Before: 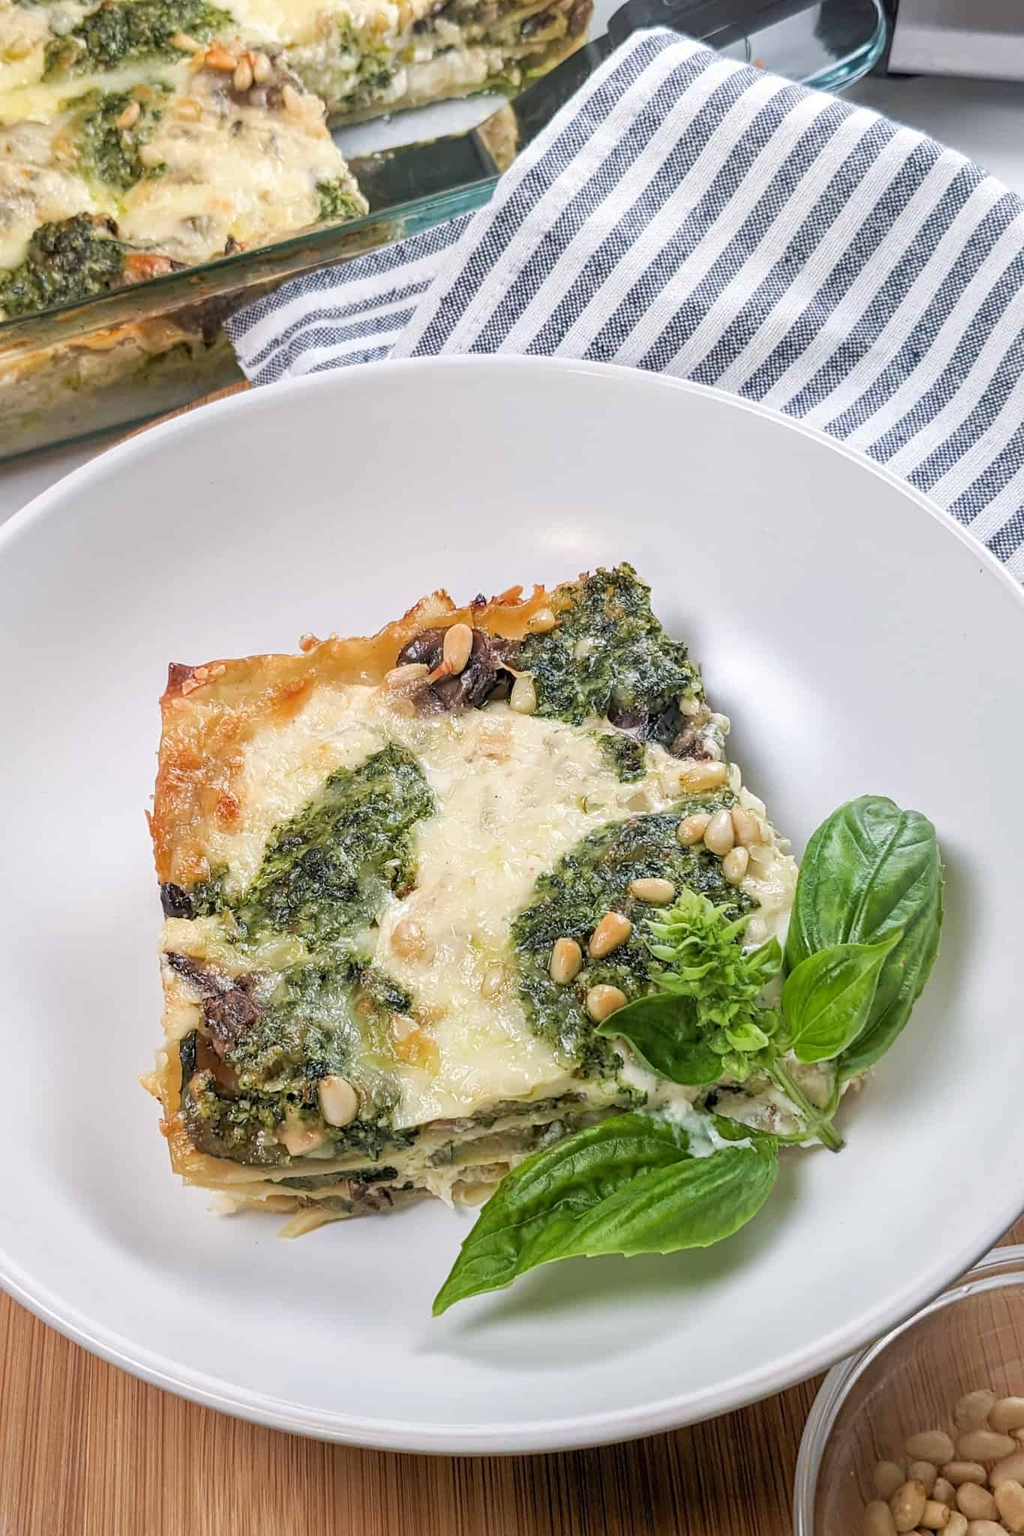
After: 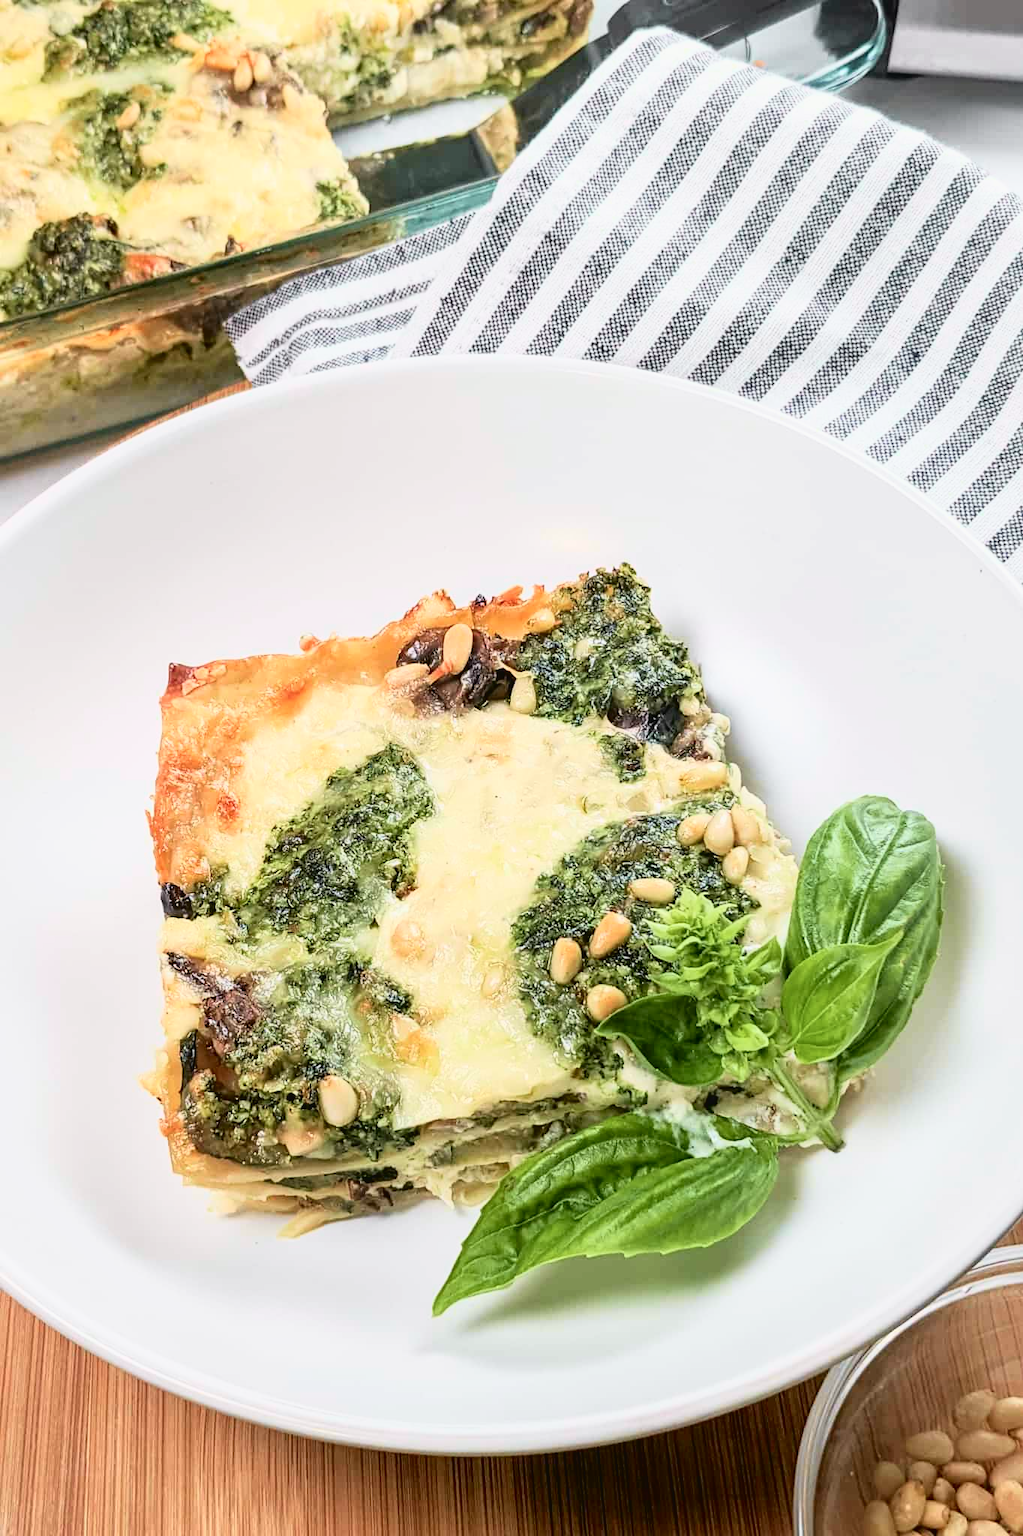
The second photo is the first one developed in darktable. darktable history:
tone curve: curves: ch0 [(0.003, 0.032) (0.037, 0.037) (0.149, 0.117) (0.297, 0.318) (0.41, 0.48) (0.541, 0.649) (0.722, 0.857) (0.875, 0.946) (1, 0.98)]; ch1 [(0, 0) (0.305, 0.325) (0.453, 0.437) (0.482, 0.474) (0.501, 0.498) (0.506, 0.503) (0.559, 0.576) (0.6, 0.635) (0.656, 0.707) (1, 1)]; ch2 [(0, 0) (0.323, 0.277) (0.408, 0.399) (0.45, 0.48) (0.499, 0.502) (0.515, 0.532) (0.573, 0.602) (0.653, 0.675) (0.75, 0.756) (1, 1)], color space Lab, independent channels, preserve colors none
